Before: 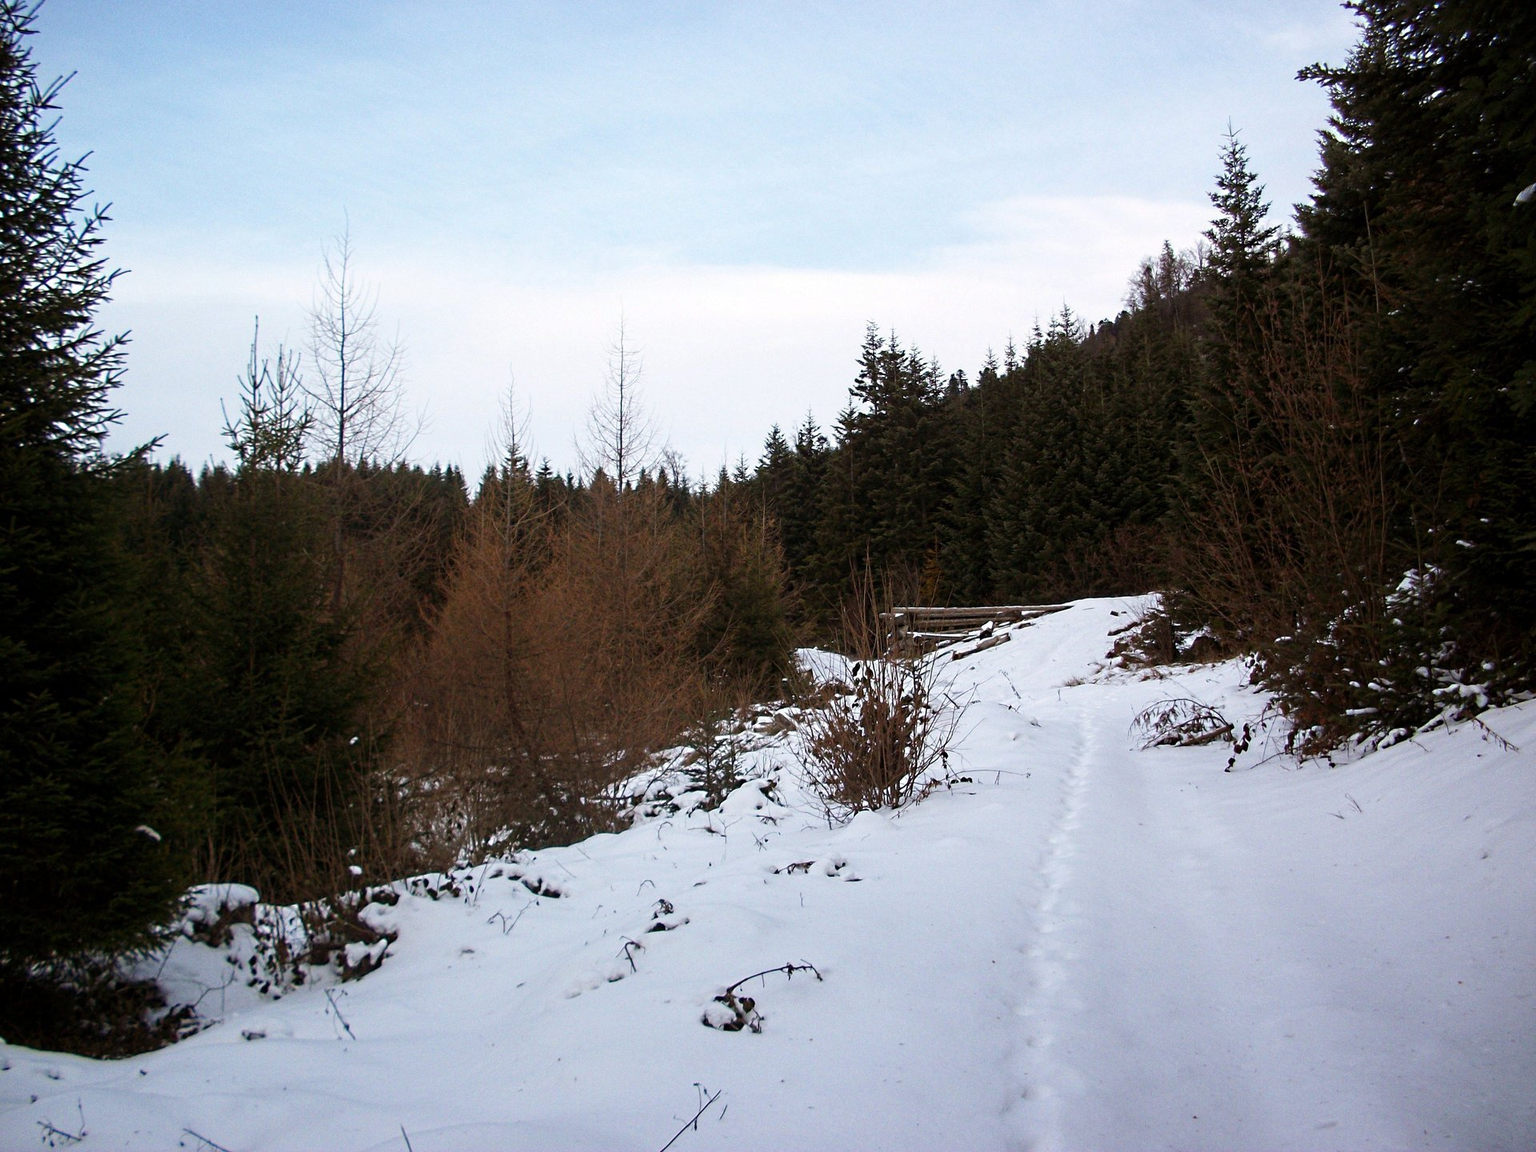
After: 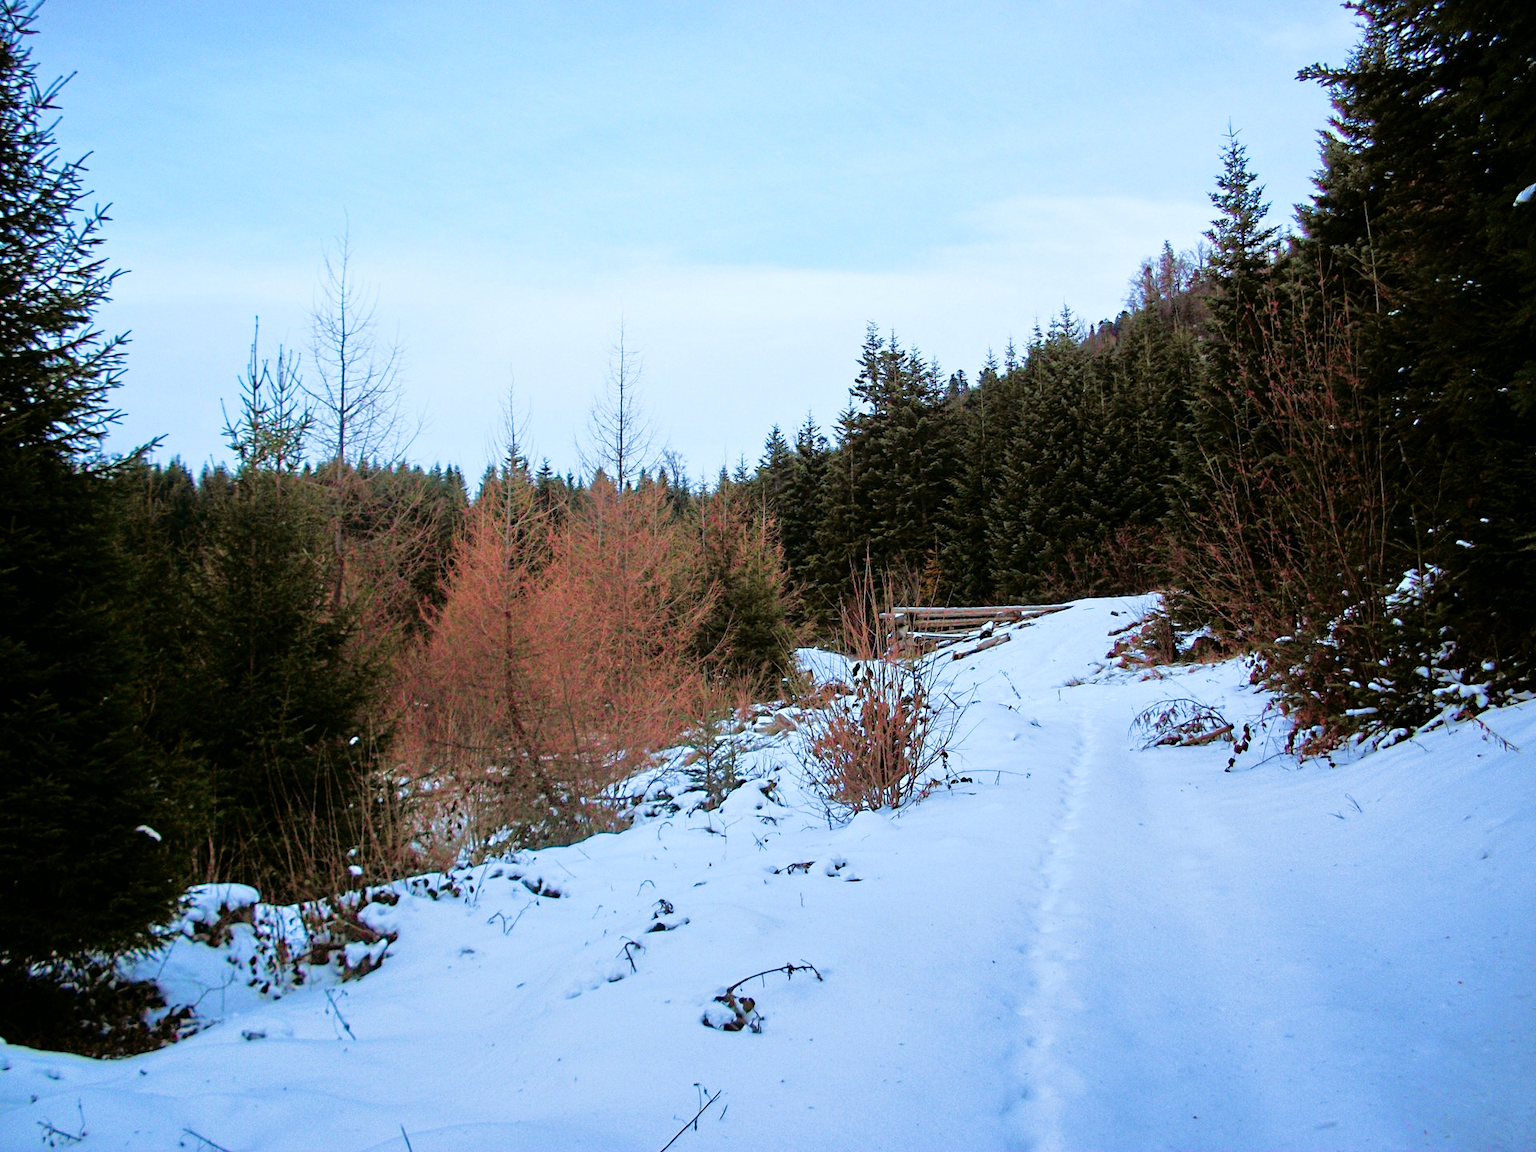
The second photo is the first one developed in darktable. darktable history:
tone curve: curves: ch0 [(0, 0) (0.07, 0.052) (0.23, 0.254) (0.486, 0.53) (0.822, 0.825) (0.994, 0.955)]; ch1 [(0, 0) (0.226, 0.261) (0.379, 0.442) (0.469, 0.472) (0.495, 0.495) (0.514, 0.504) (0.561, 0.568) (0.59, 0.612) (1, 1)]; ch2 [(0, 0) (0.269, 0.299) (0.459, 0.441) (0.498, 0.499) (0.523, 0.52) (0.586, 0.569) (0.635, 0.617) (0.659, 0.681) (0.718, 0.764) (1, 1)], color space Lab, independent channels, preserve colors none
tone equalizer: -7 EV 0.15 EV, -6 EV 0.6 EV, -5 EV 1.15 EV, -4 EV 1.33 EV, -3 EV 1.15 EV, -2 EV 0.6 EV, -1 EV 0.15 EV, mask exposure compensation -0.5 EV
velvia: strength 75%
color correction: highlights a* -4.18, highlights b* -10.81
